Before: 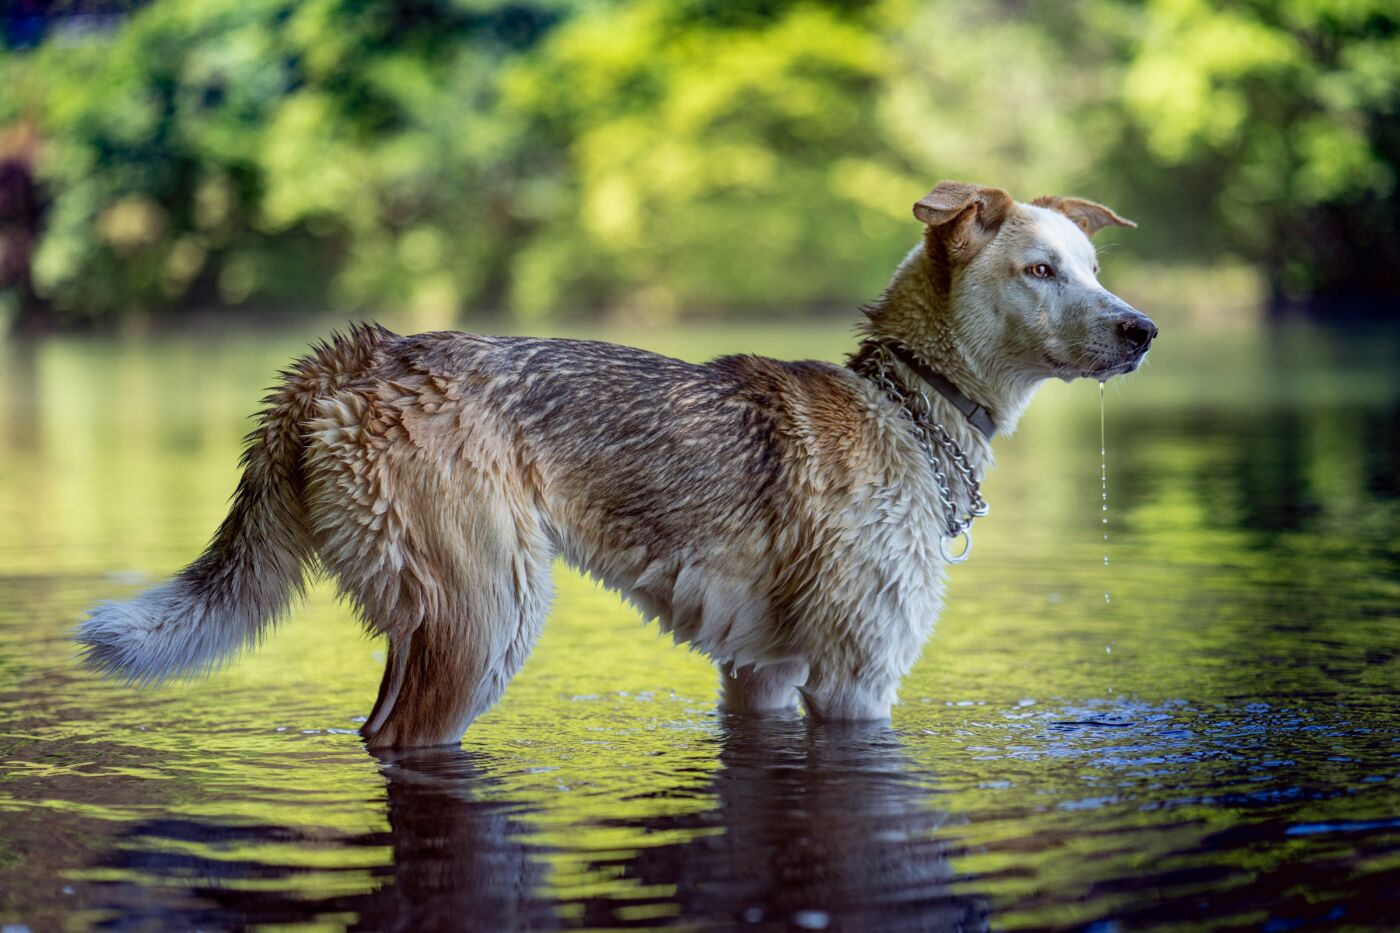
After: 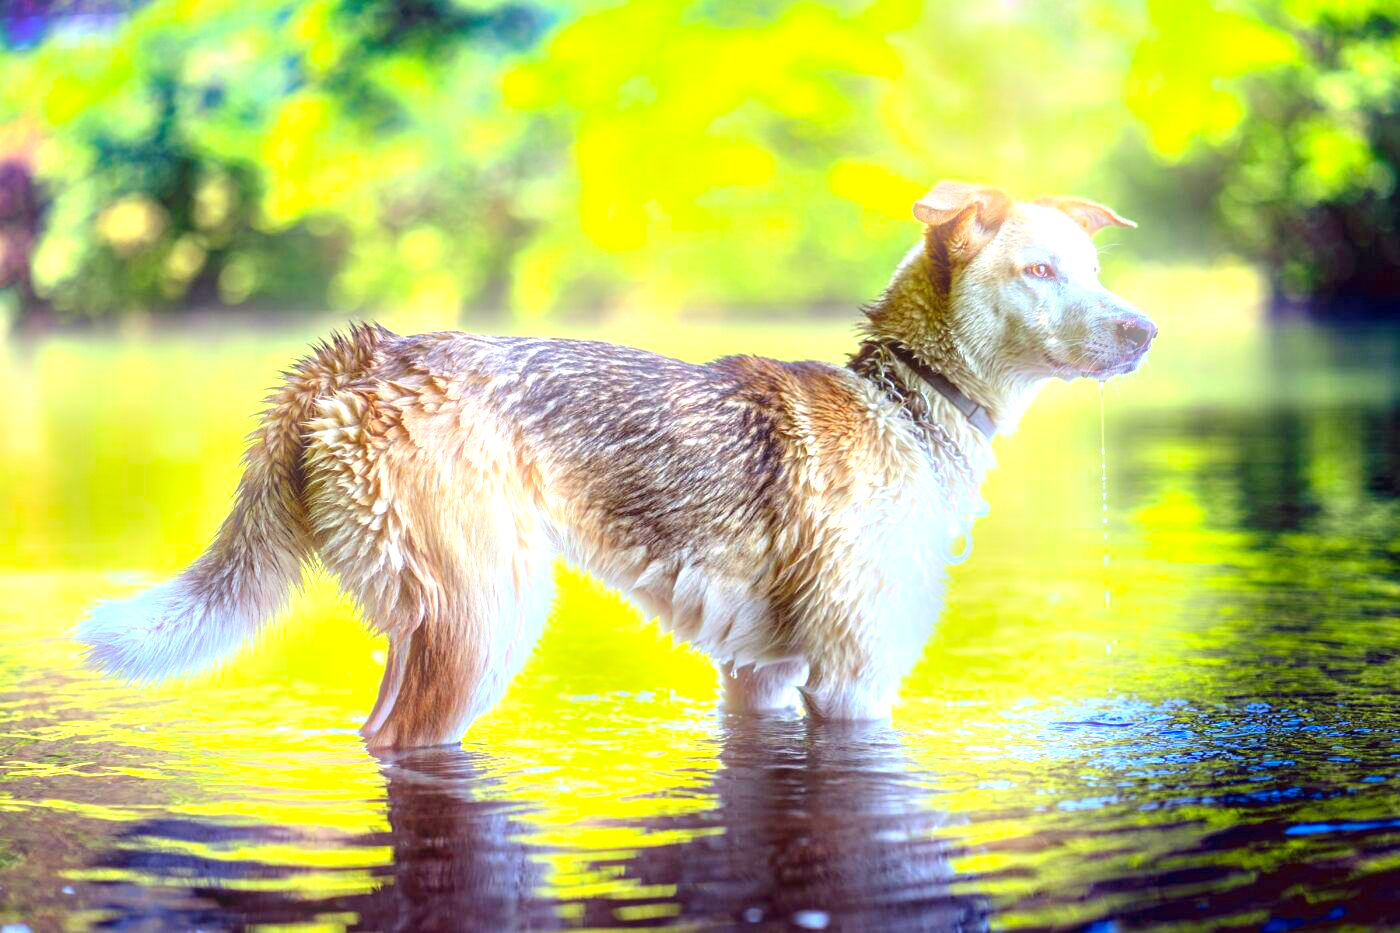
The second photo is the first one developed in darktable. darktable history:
exposure: black level correction 0, exposure 1.741 EV, compensate exposure bias true, compensate highlight preservation false
bloom: size 9%, threshold 100%, strength 7%
color balance rgb: perceptual saturation grading › global saturation 20%, global vibrance 20%
